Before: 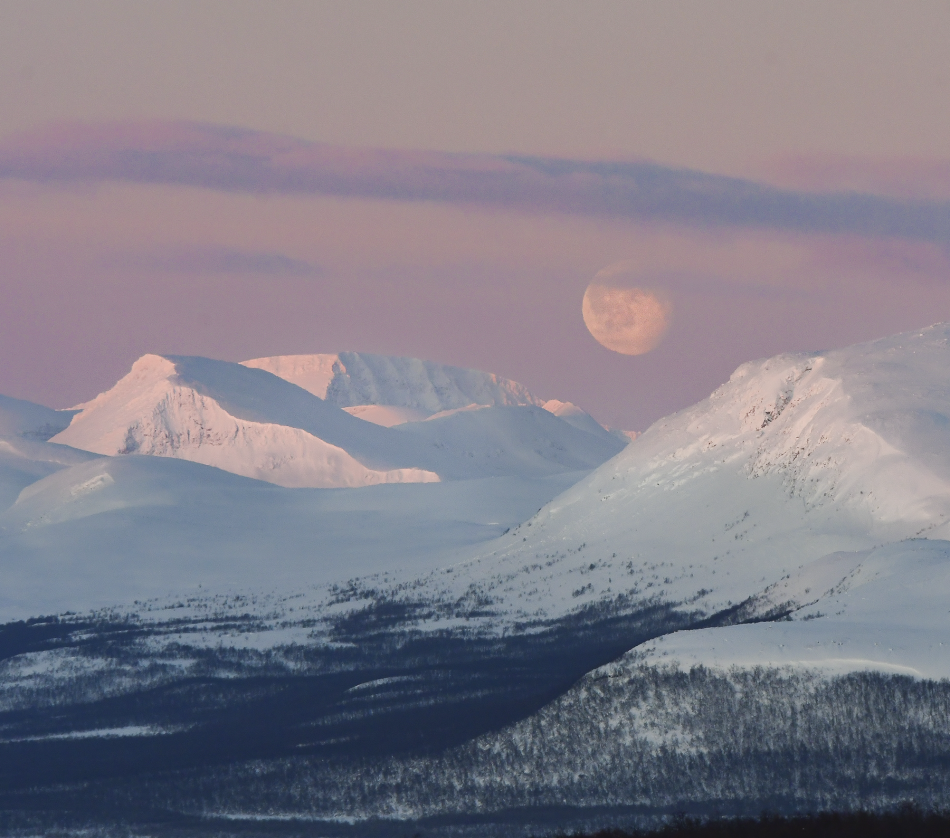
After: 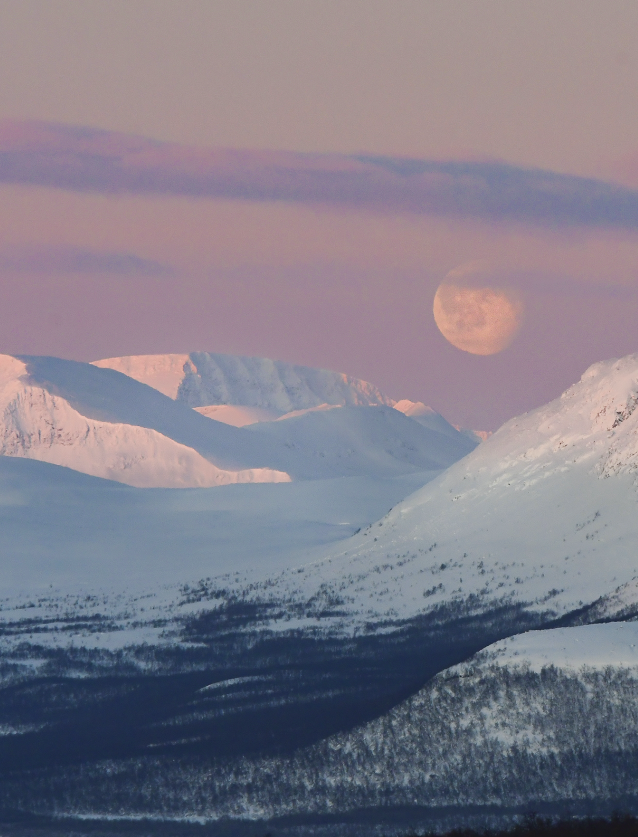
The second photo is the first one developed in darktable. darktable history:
velvia: strength 15.61%
crop and rotate: left 15.686%, right 17.11%
